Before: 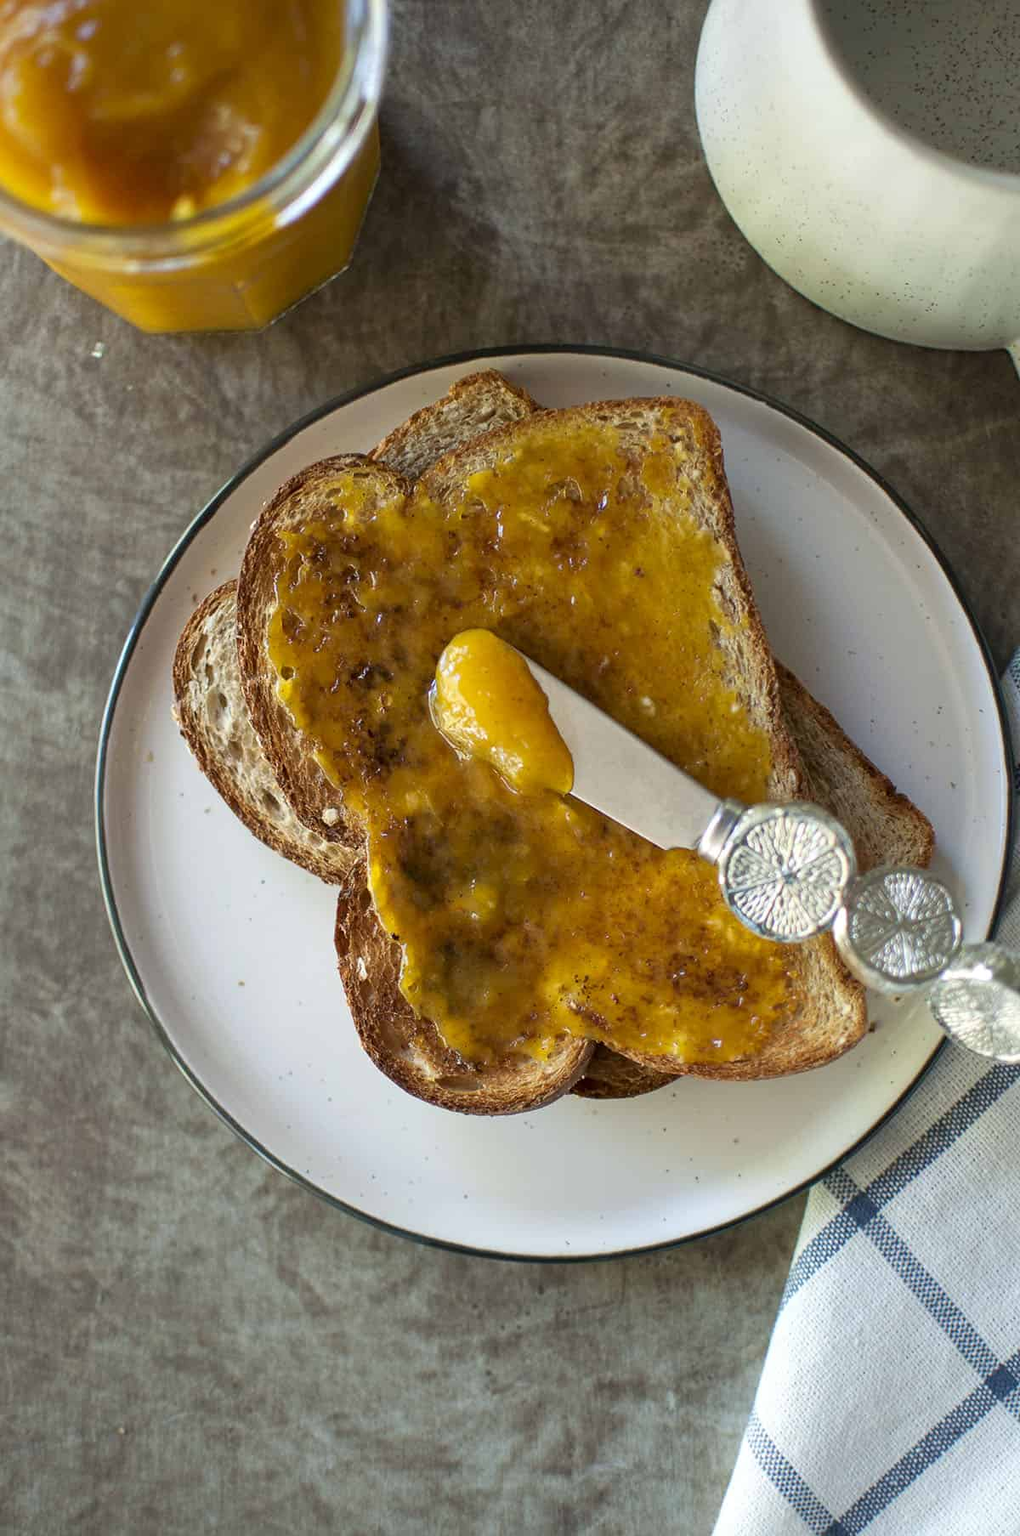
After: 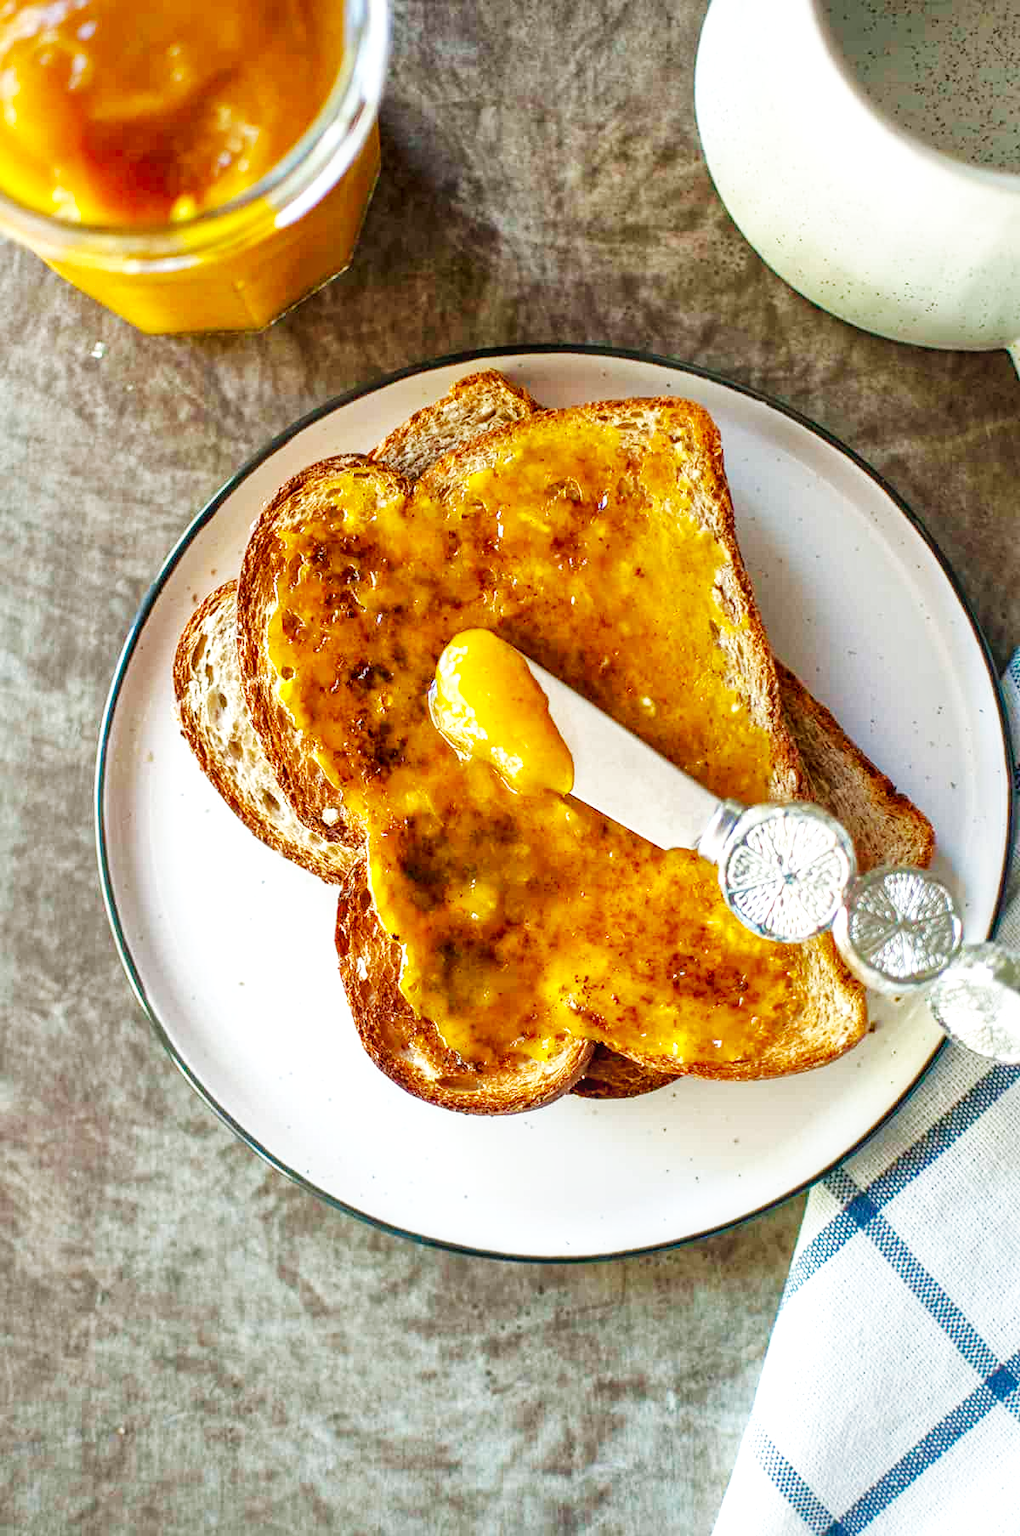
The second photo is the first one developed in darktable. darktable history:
base curve: curves: ch0 [(0, 0) (0.007, 0.004) (0.027, 0.03) (0.046, 0.07) (0.207, 0.54) (0.442, 0.872) (0.673, 0.972) (1, 1)], preserve colors none
shadows and highlights: on, module defaults
local contrast: on, module defaults
